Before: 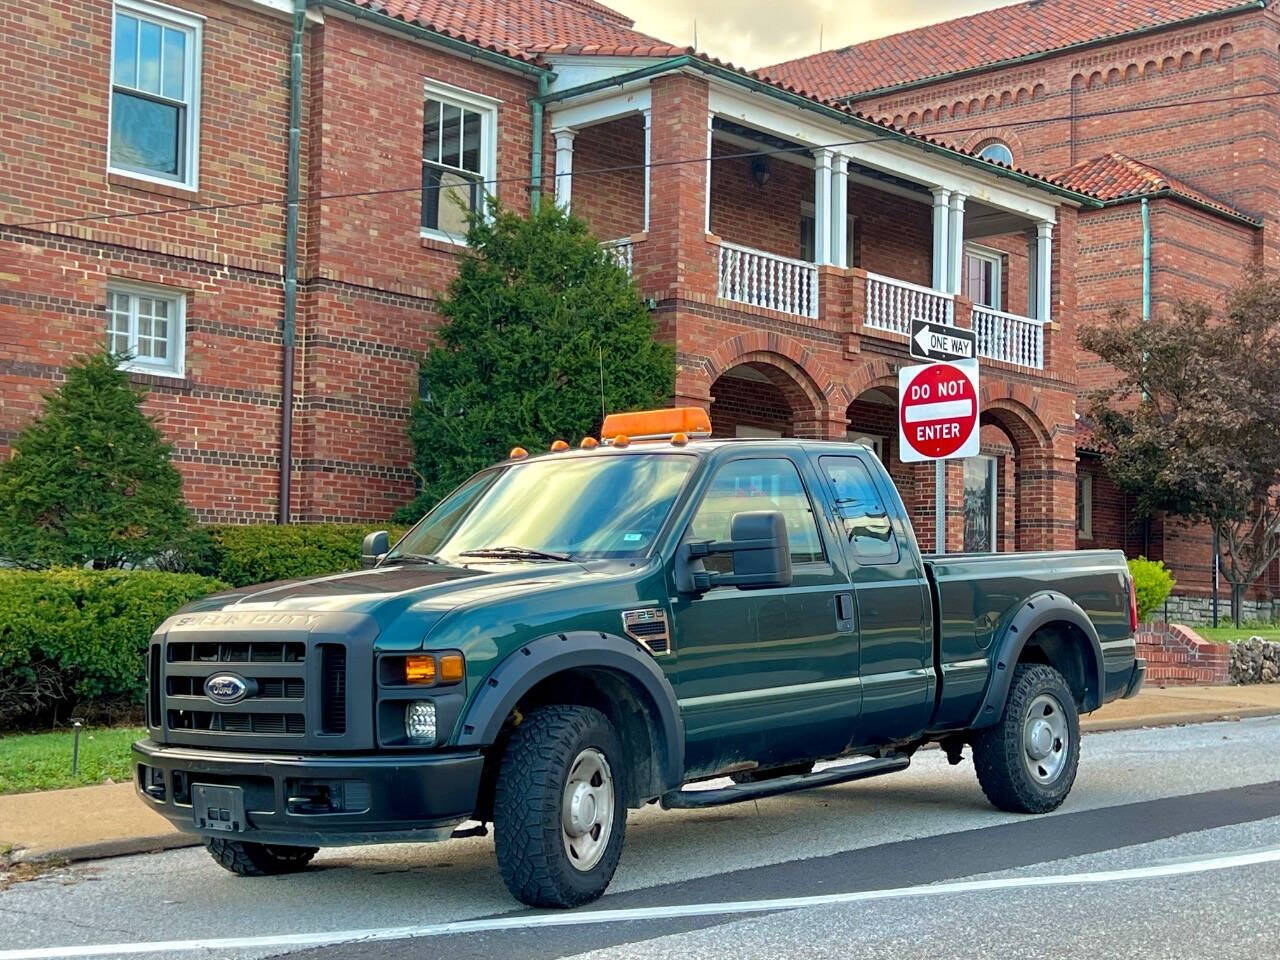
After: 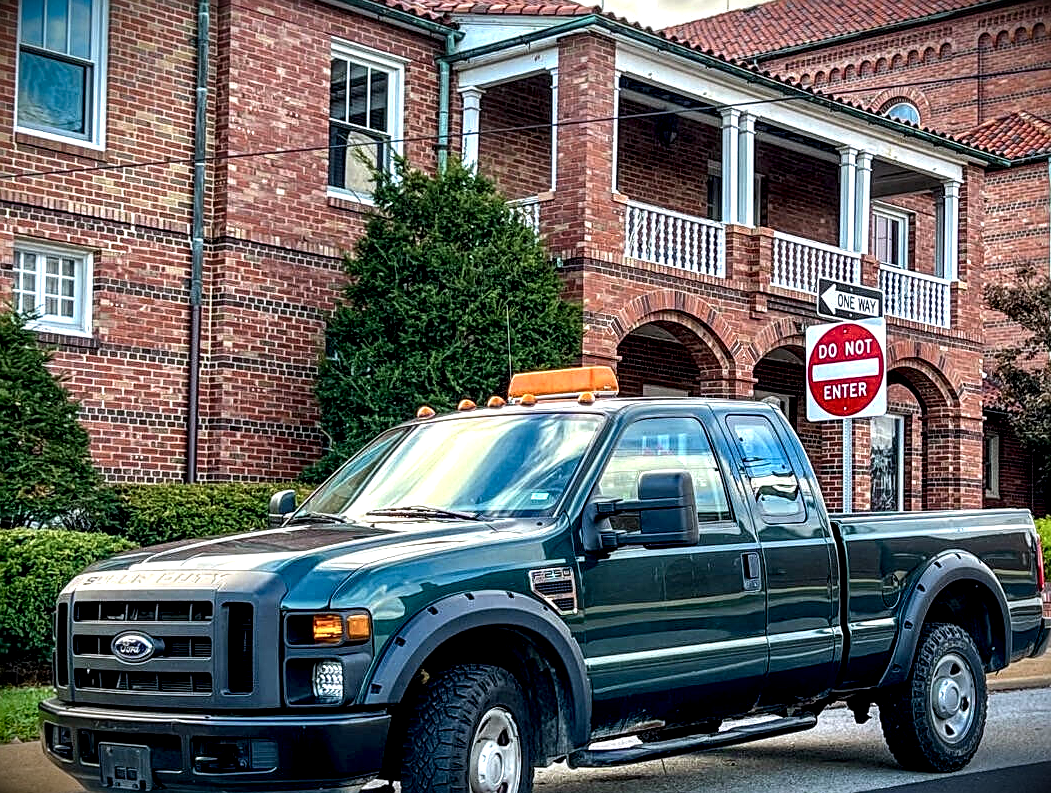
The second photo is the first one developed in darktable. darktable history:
contrast brightness saturation: contrast 0.138
local contrast: detail 202%
color calibration: illuminant as shot in camera, x 0.358, y 0.373, temperature 4628.91 K
sharpen: on, module defaults
crop and rotate: left 7.288%, top 4.366%, right 10.56%, bottom 12.946%
vignetting: fall-off start 100.11%, brightness -1, saturation 0.492, width/height ratio 1.311, unbound false
